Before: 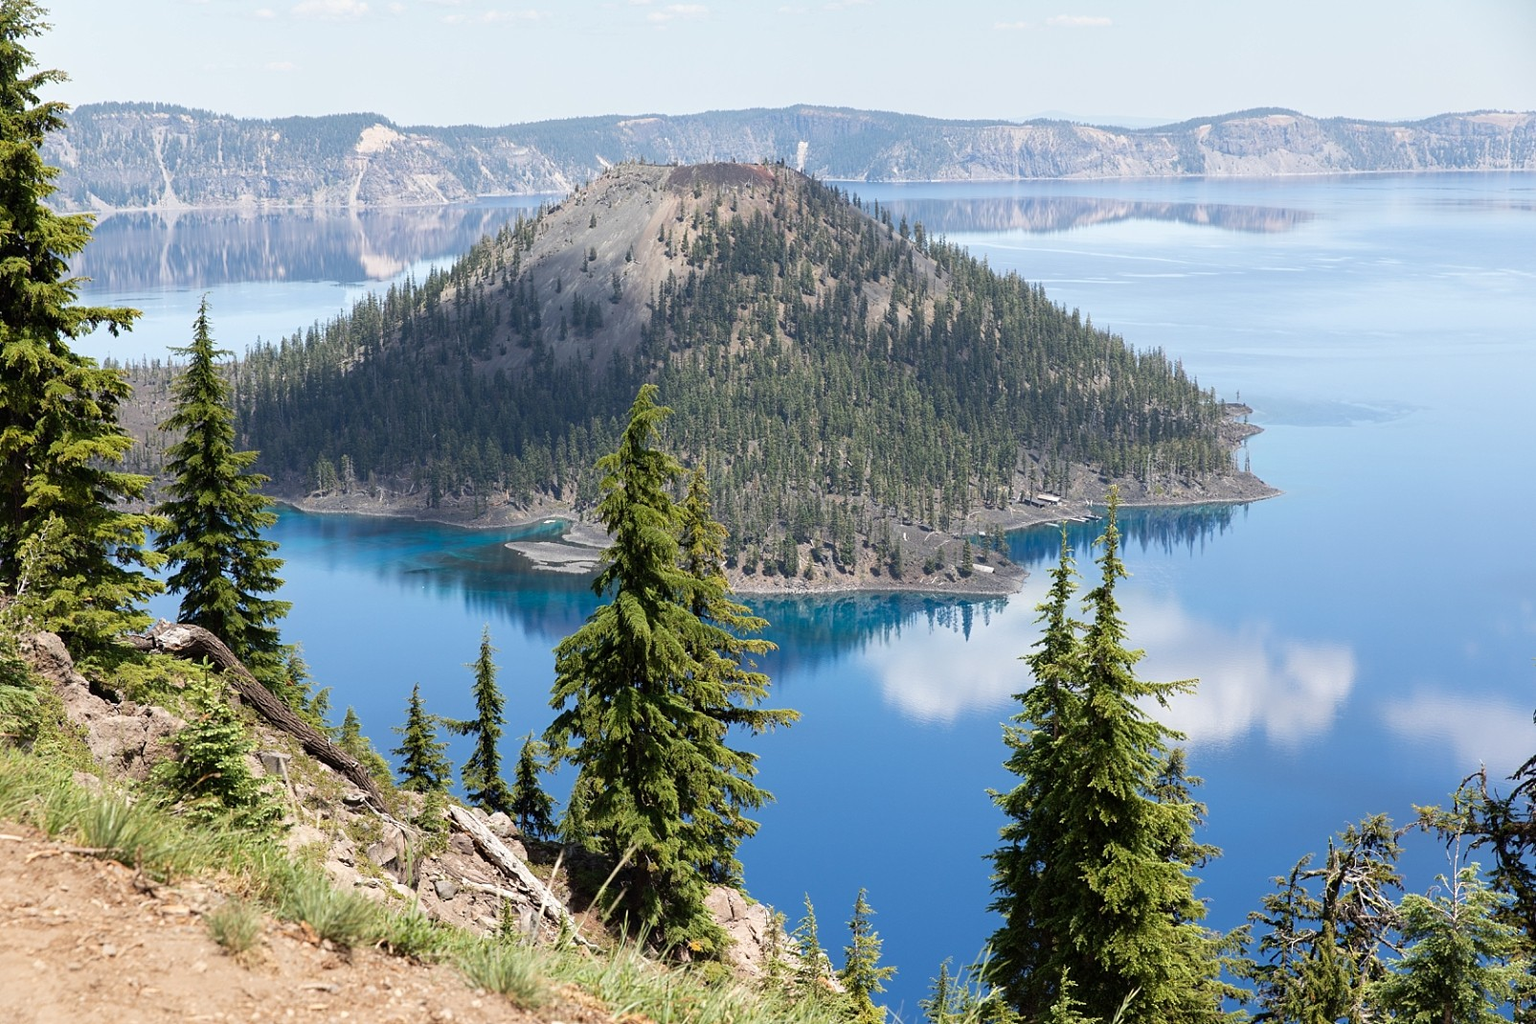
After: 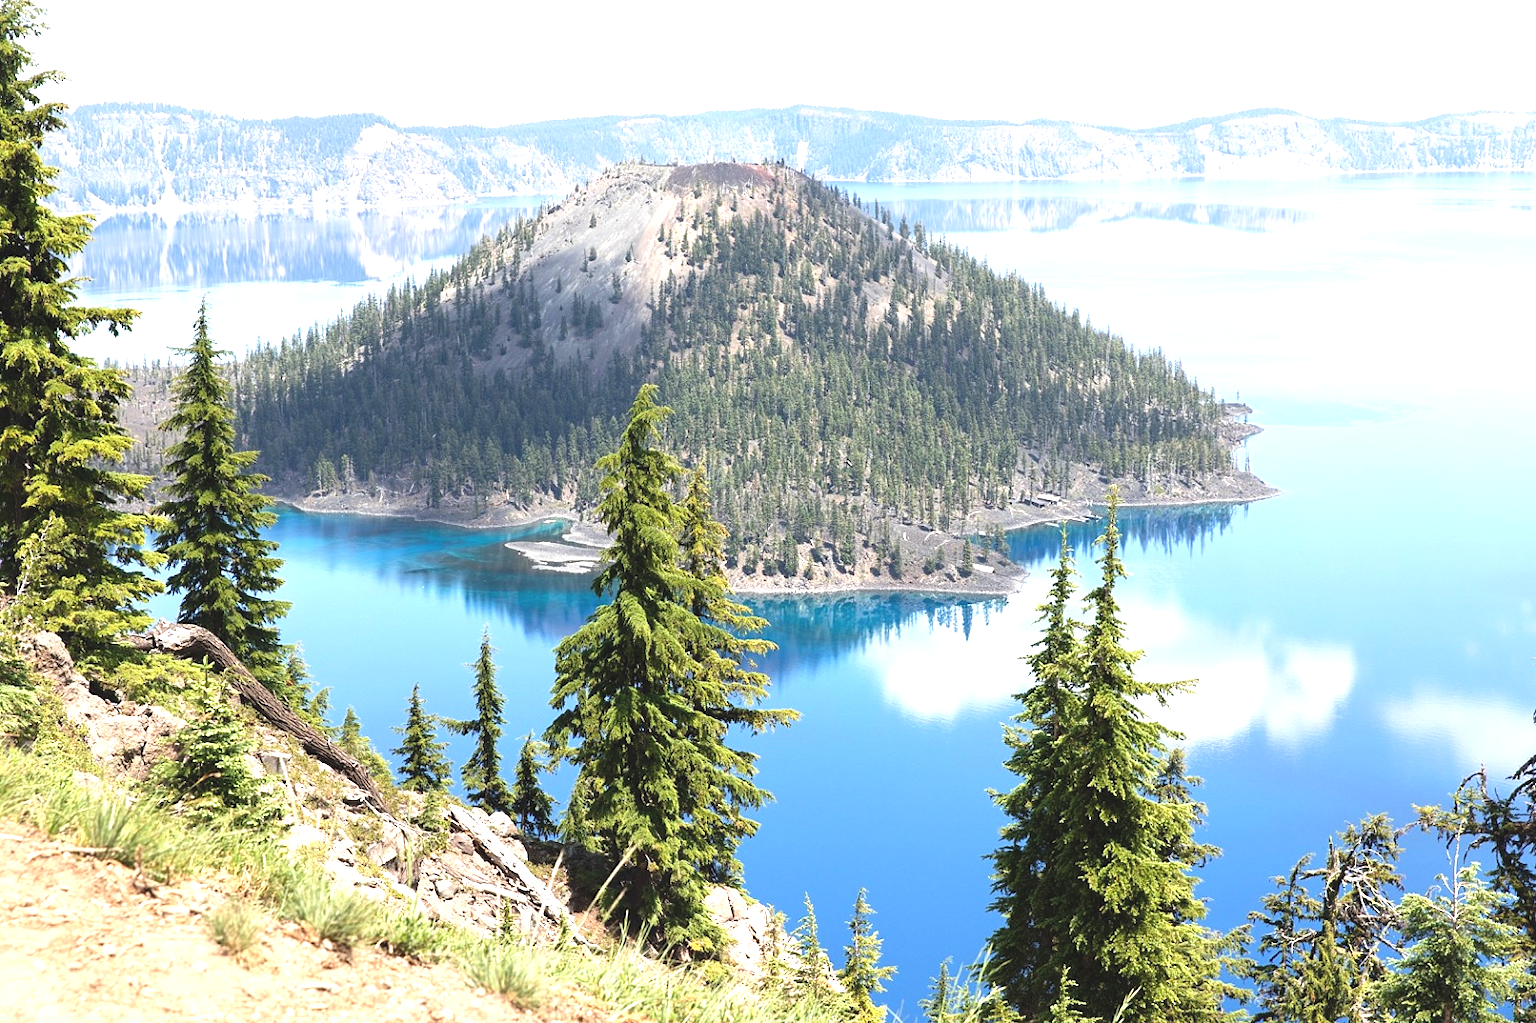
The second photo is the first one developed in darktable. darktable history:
exposure: black level correction -0.005, exposure 1.007 EV, compensate highlight preservation false
